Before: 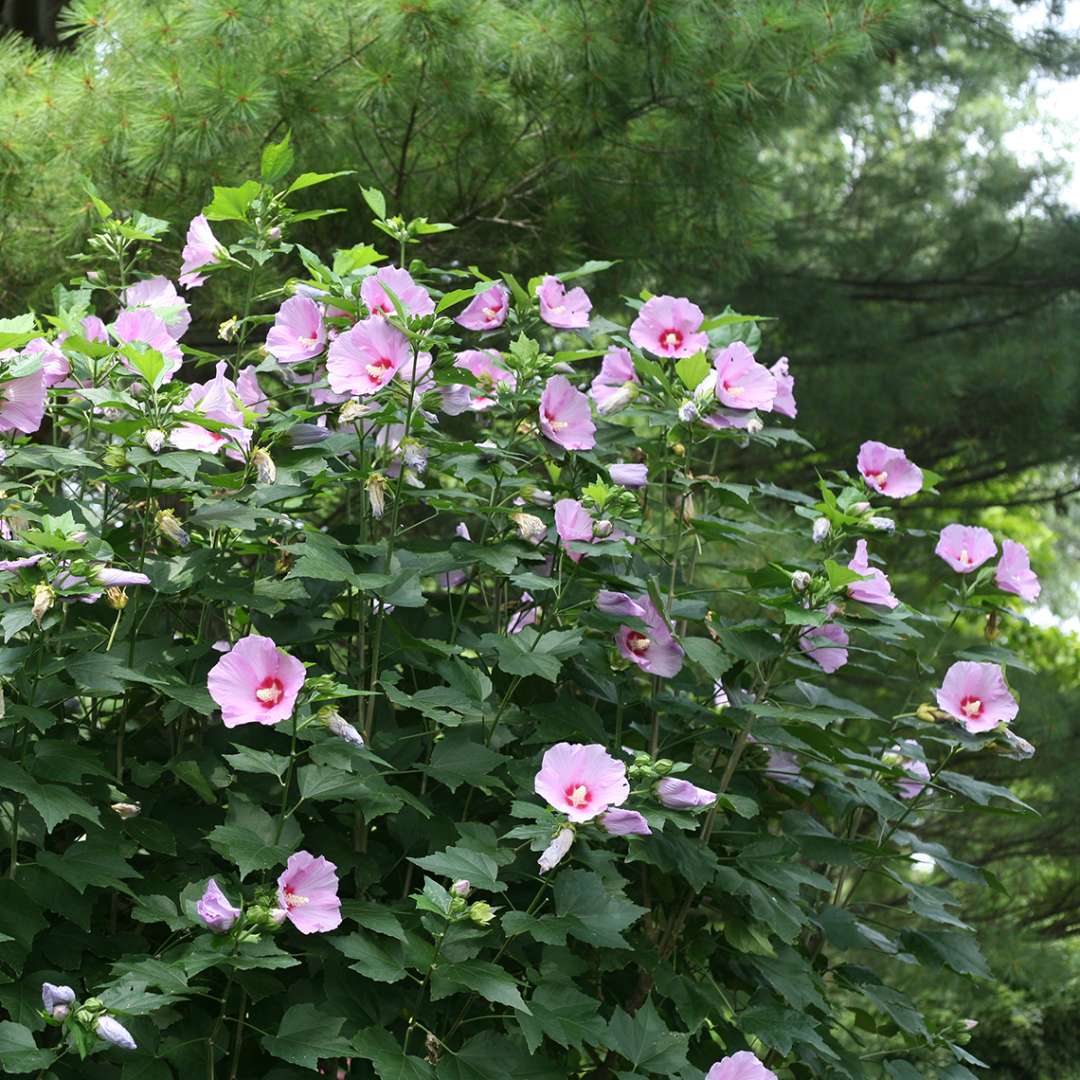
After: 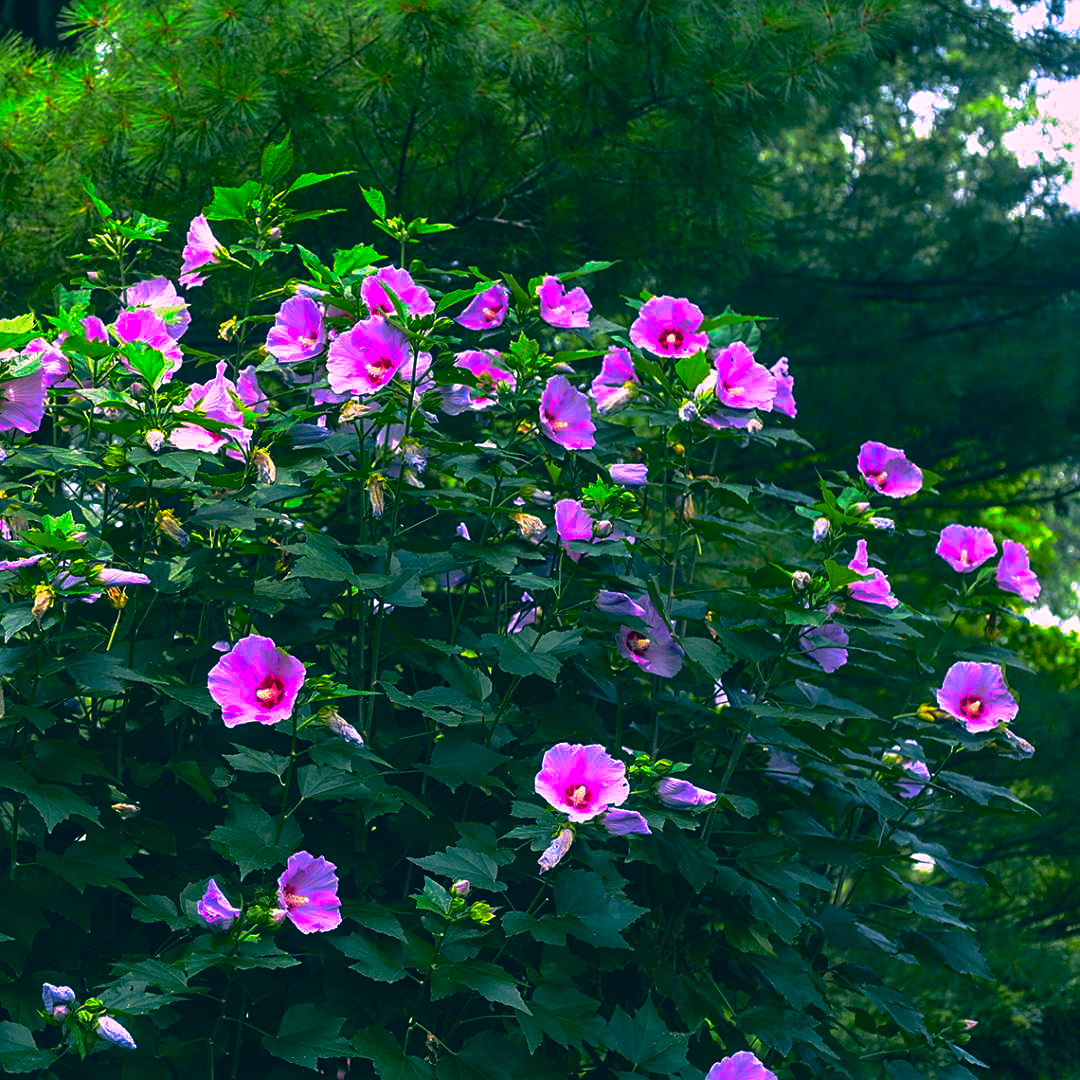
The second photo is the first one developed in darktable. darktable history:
sharpen: on, module defaults
color balance rgb: perceptual saturation grading › global saturation 31.093%, global vibrance 9.673%
tone curve: curves: ch0 [(0, 0) (0.003, 0.013) (0.011, 0.018) (0.025, 0.027) (0.044, 0.045) (0.069, 0.068) (0.1, 0.096) (0.136, 0.13) (0.177, 0.168) (0.224, 0.217) (0.277, 0.277) (0.335, 0.338) (0.399, 0.401) (0.468, 0.473) (0.543, 0.544) (0.623, 0.621) (0.709, 0.7) (0.801, 0.781) (0.898, 0.869) (1, 1)]
color correction: highlights a* 17.45, highlights b* 0.316, shadows a* -14.95, shadows b* -13.91, saturation 1.51
base curve: curves: ch0 [(0, 0) (0.564, 0.291) (0.802, 0.731) (1, 1)], preserve colors none
local contrast: on, module defaults
